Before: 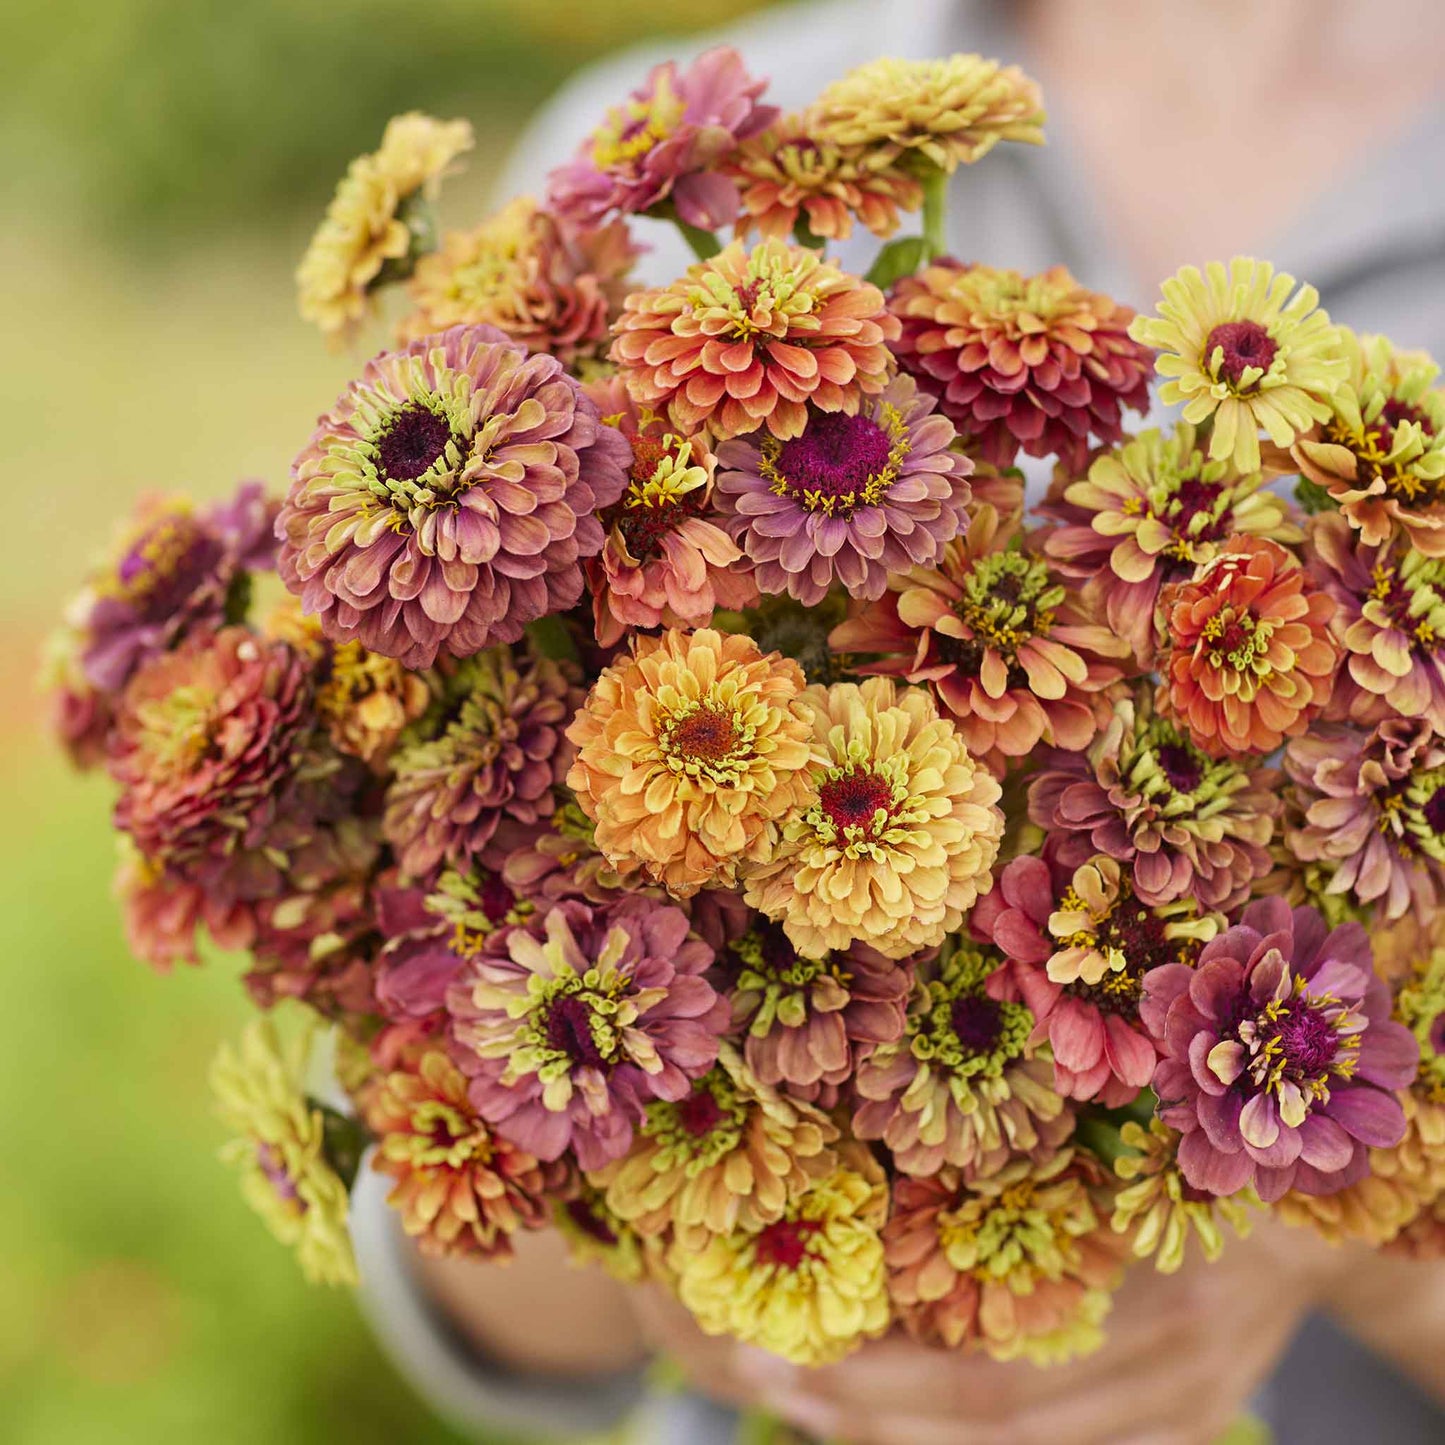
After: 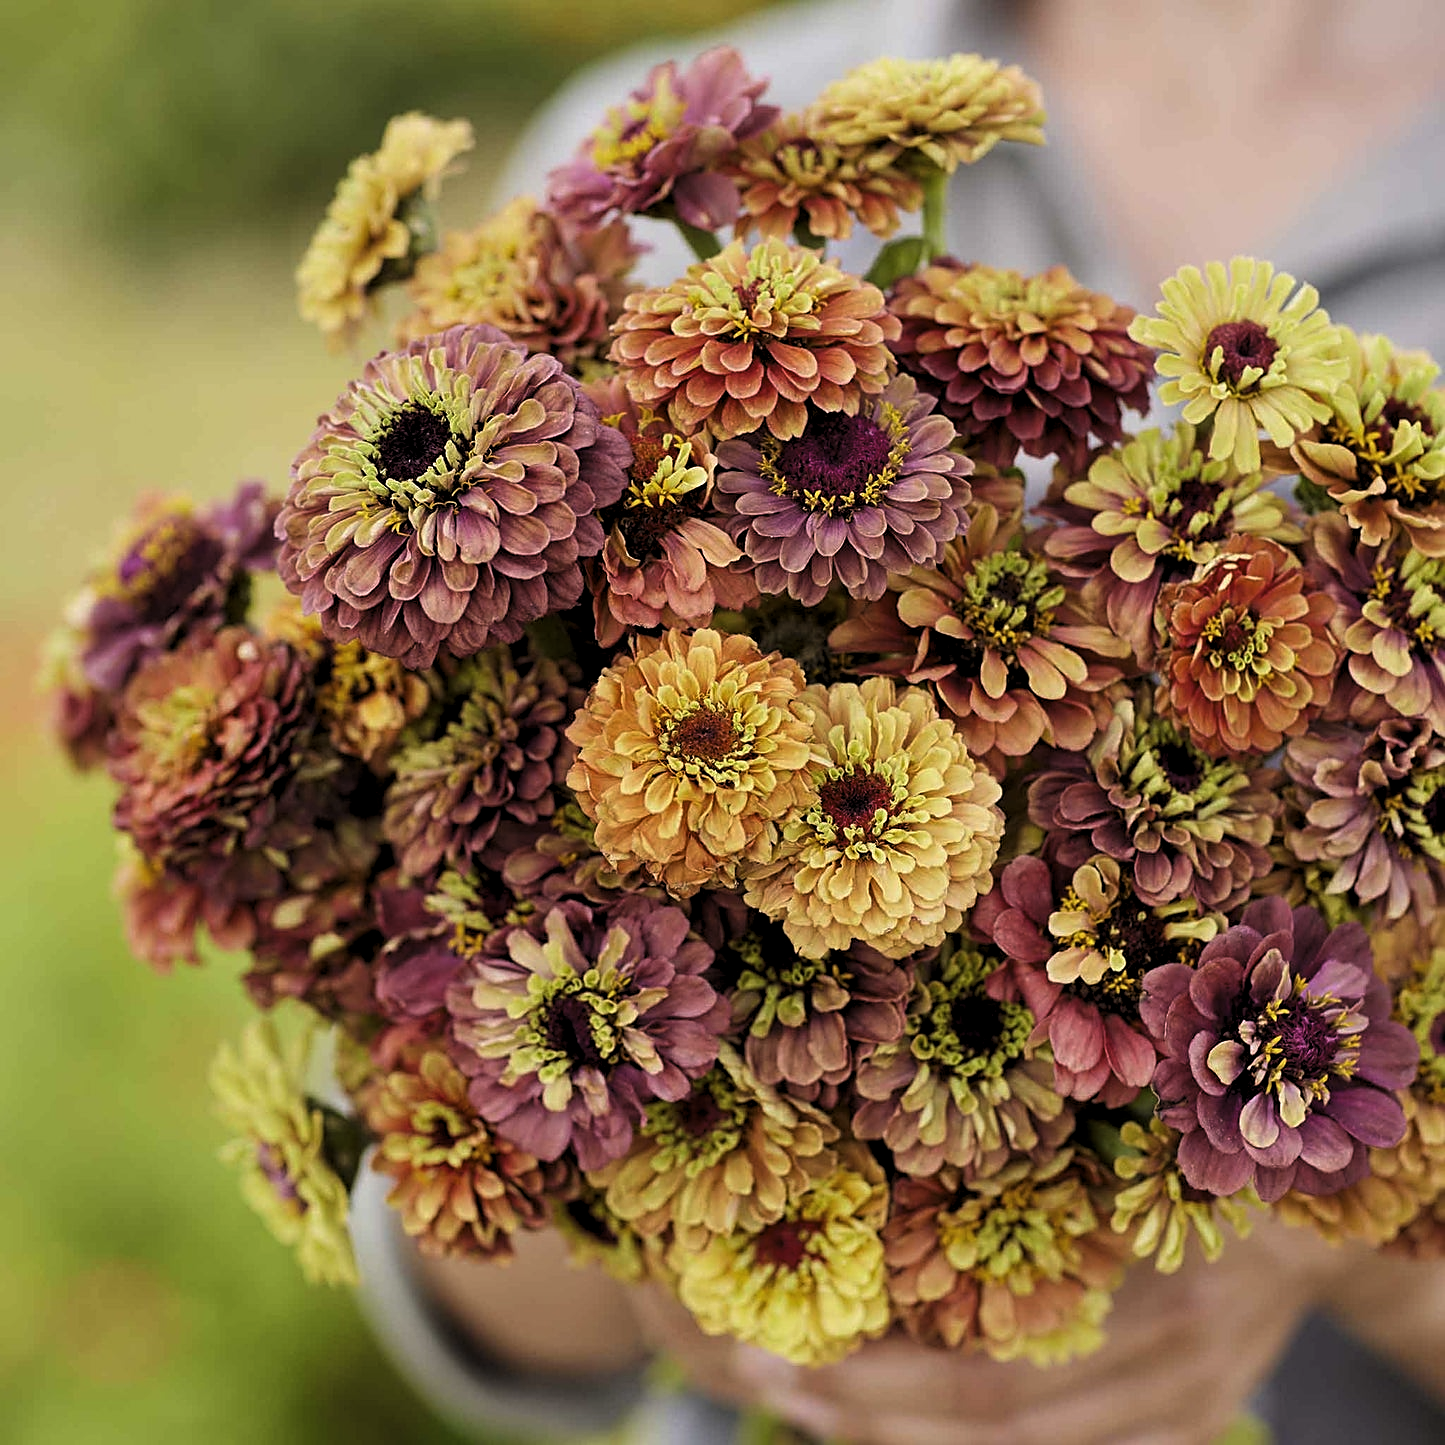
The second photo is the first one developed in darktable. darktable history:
sharpen: on, module defaults
levels: levels [0.116, 0.574, 1]
